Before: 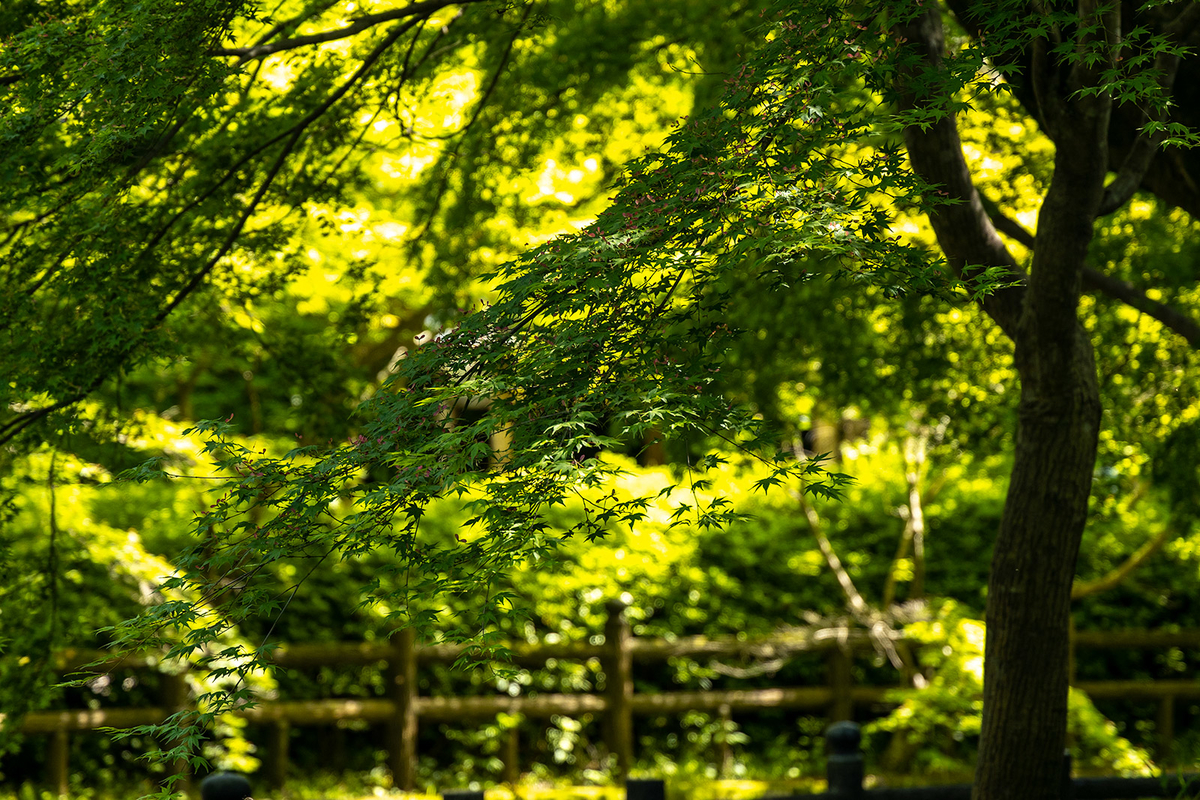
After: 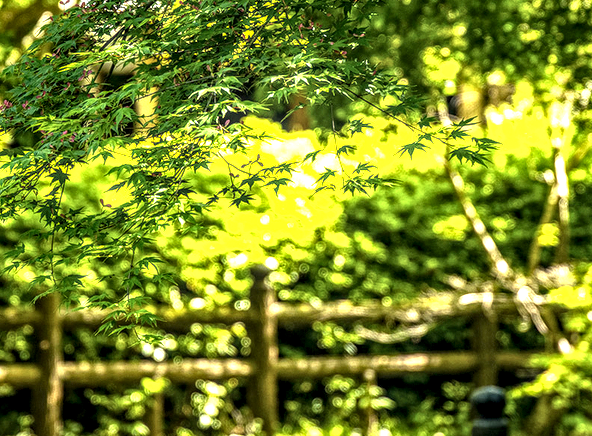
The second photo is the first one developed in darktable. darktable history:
local contrast: highlights 4%, shadows 4%, detail 182%
crop: left 29.637%, top 41.947%, right 20.969%, bottom 3.481%
exposure: black level correction 0, exposure 1.199 EV, compensate highlight preservation false
